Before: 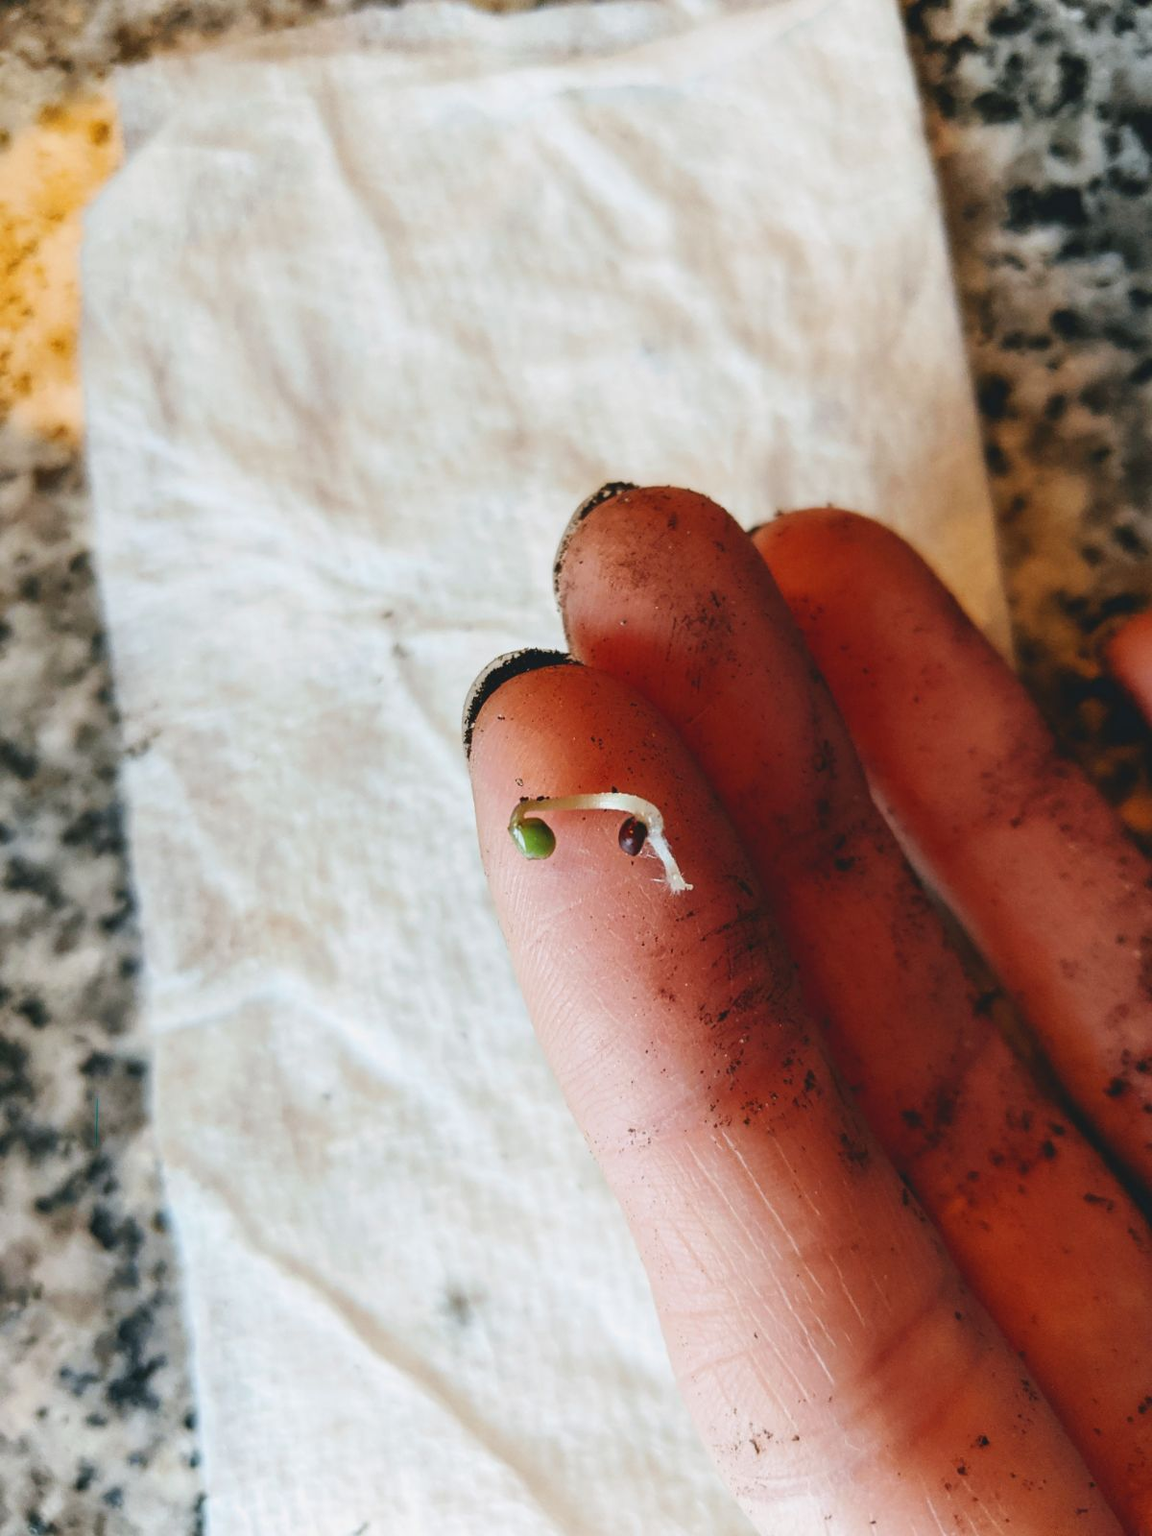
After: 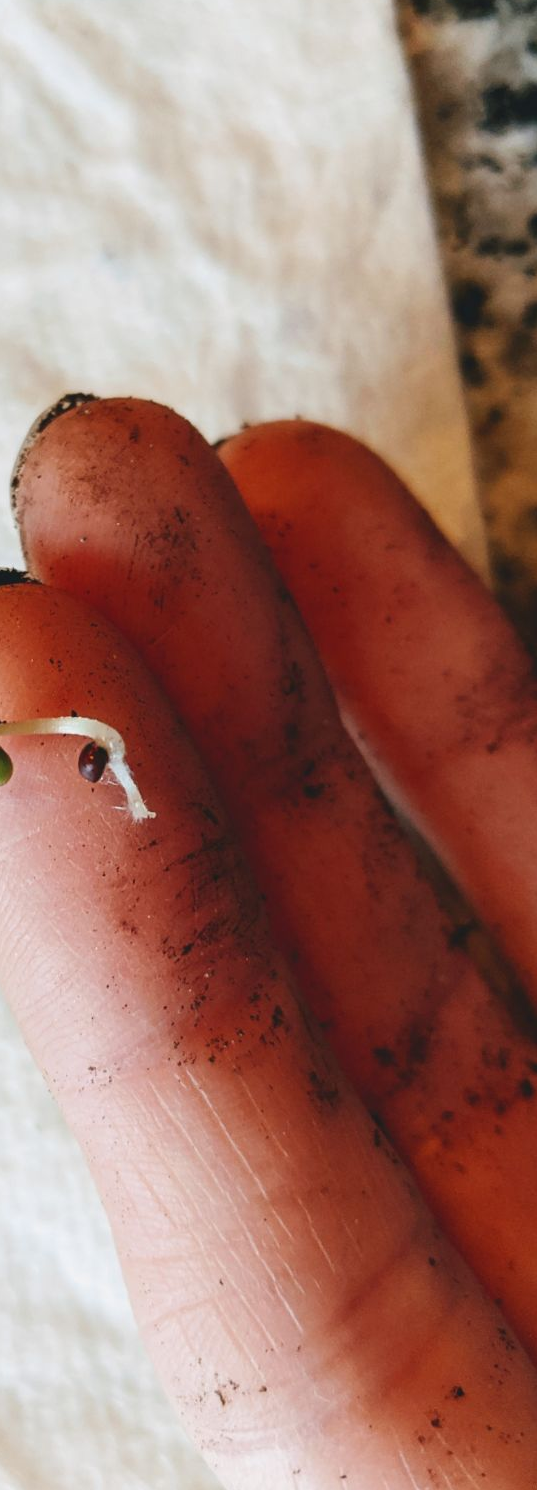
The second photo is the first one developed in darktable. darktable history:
crop: left 47.171%, top 6.859%, right 8.048%
